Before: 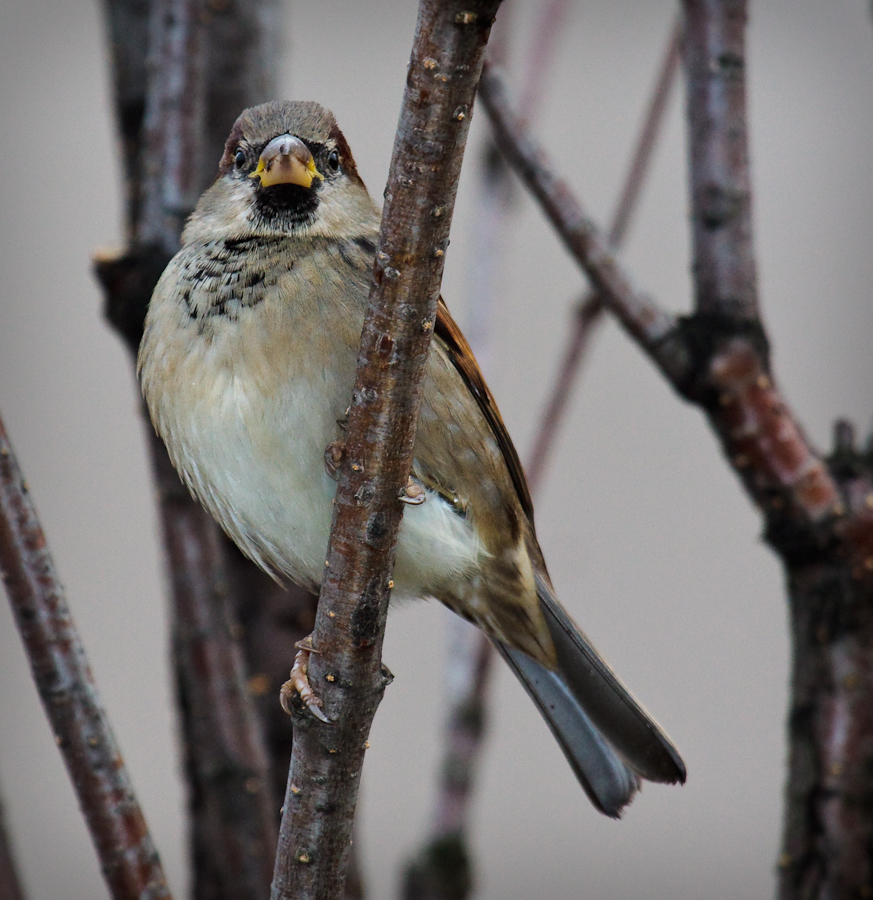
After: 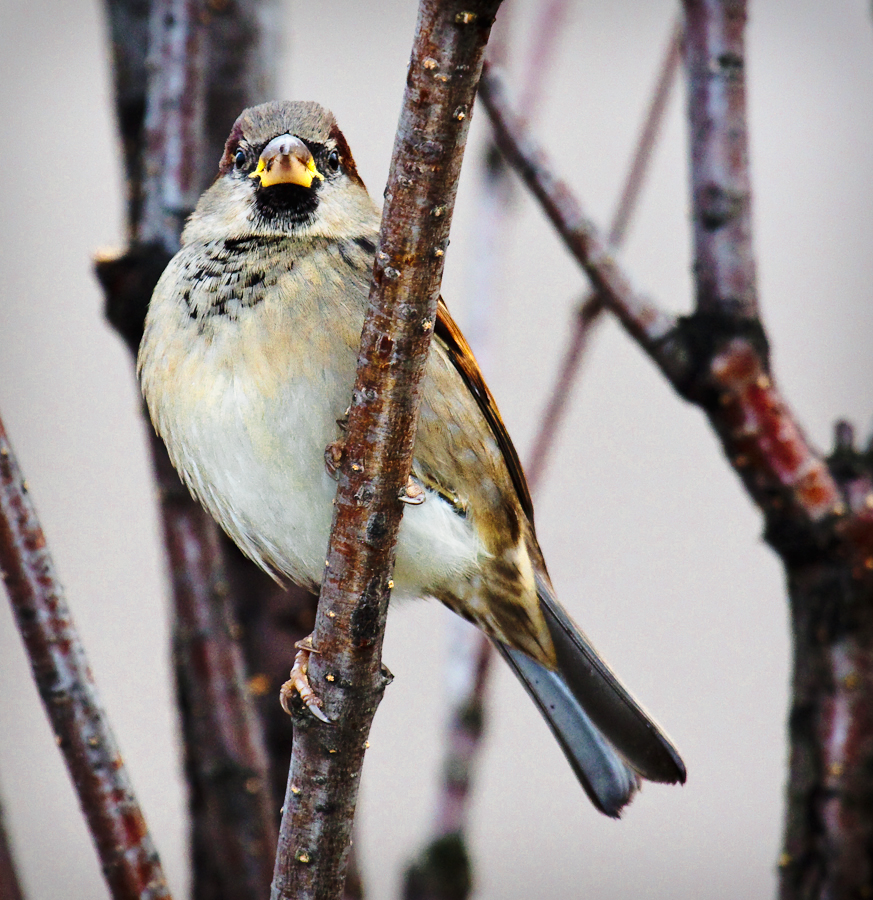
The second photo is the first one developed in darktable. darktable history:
color zones: curves: ch0 [(0.004, 0.305) (0.261, 0.623) (0.389, 0.399) (0.708, 0.571) (0.947, 0.34)]; ch1 [(0.025, 0.645) (0.229, 0.584) (0.326, 0.551) (0.484, 0.262) (0.757, 0.643)]
base curve: curves: ch0 [(0, 0) (0.028, 0.03) (0.121, 0.232) (0.46, 0.748) (0.859, 0.968) (1, 1)], preserve colors none
